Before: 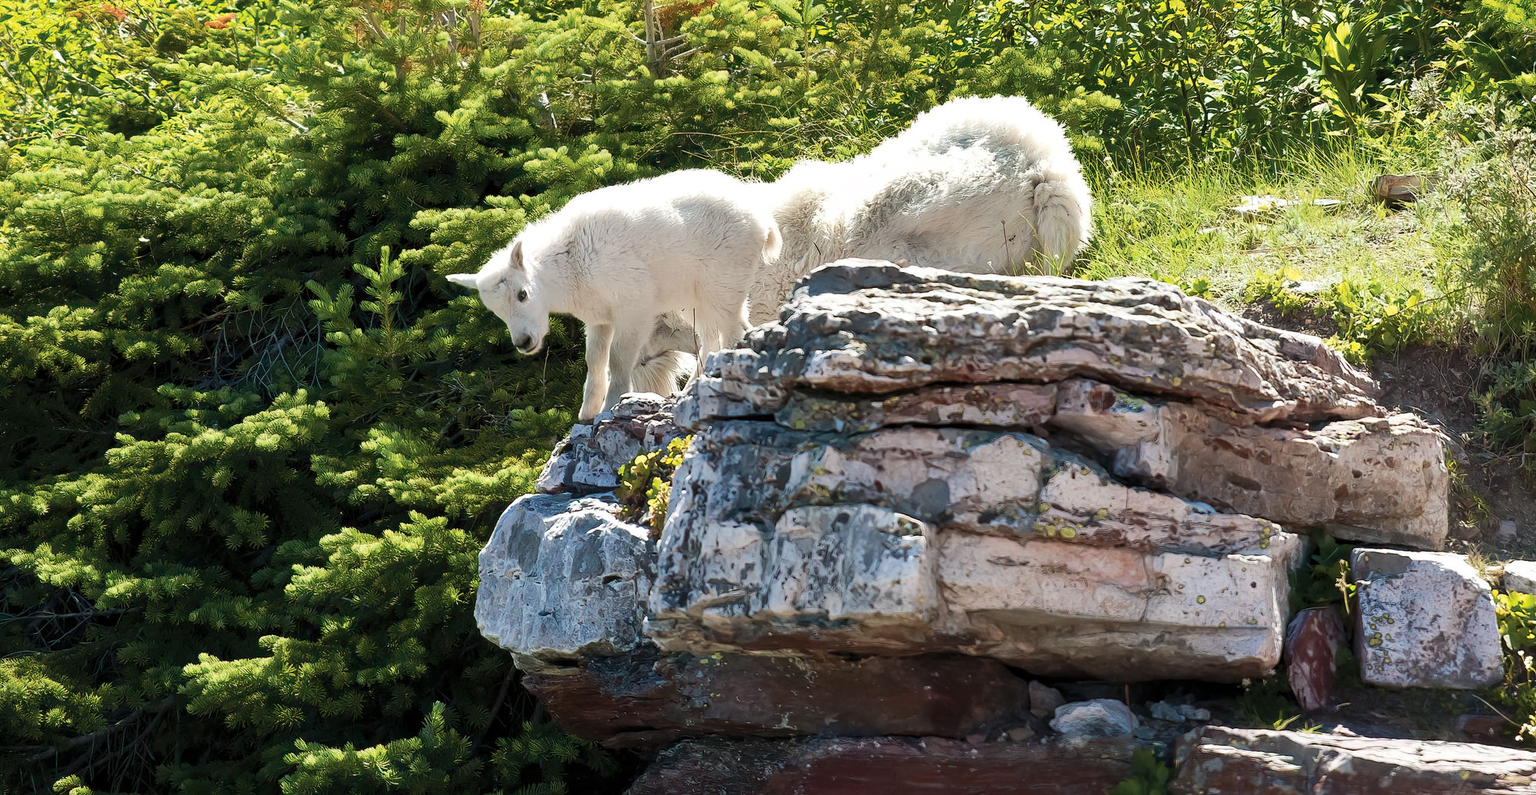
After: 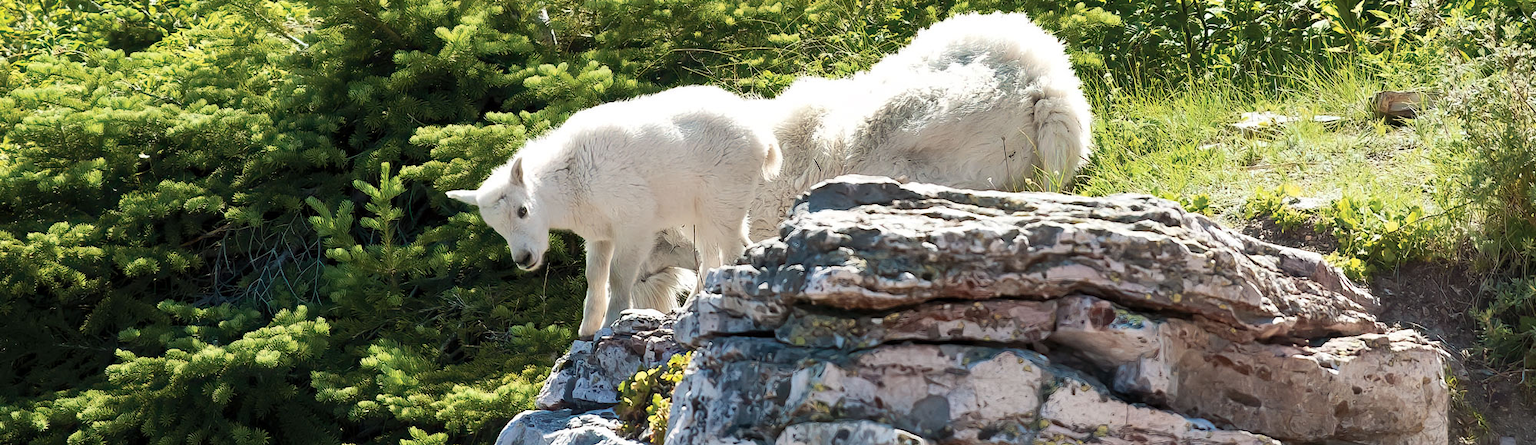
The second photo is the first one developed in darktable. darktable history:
crop and rotate: top 10.605%, bottom 33.274%
color balance: output saturation 98.5%
